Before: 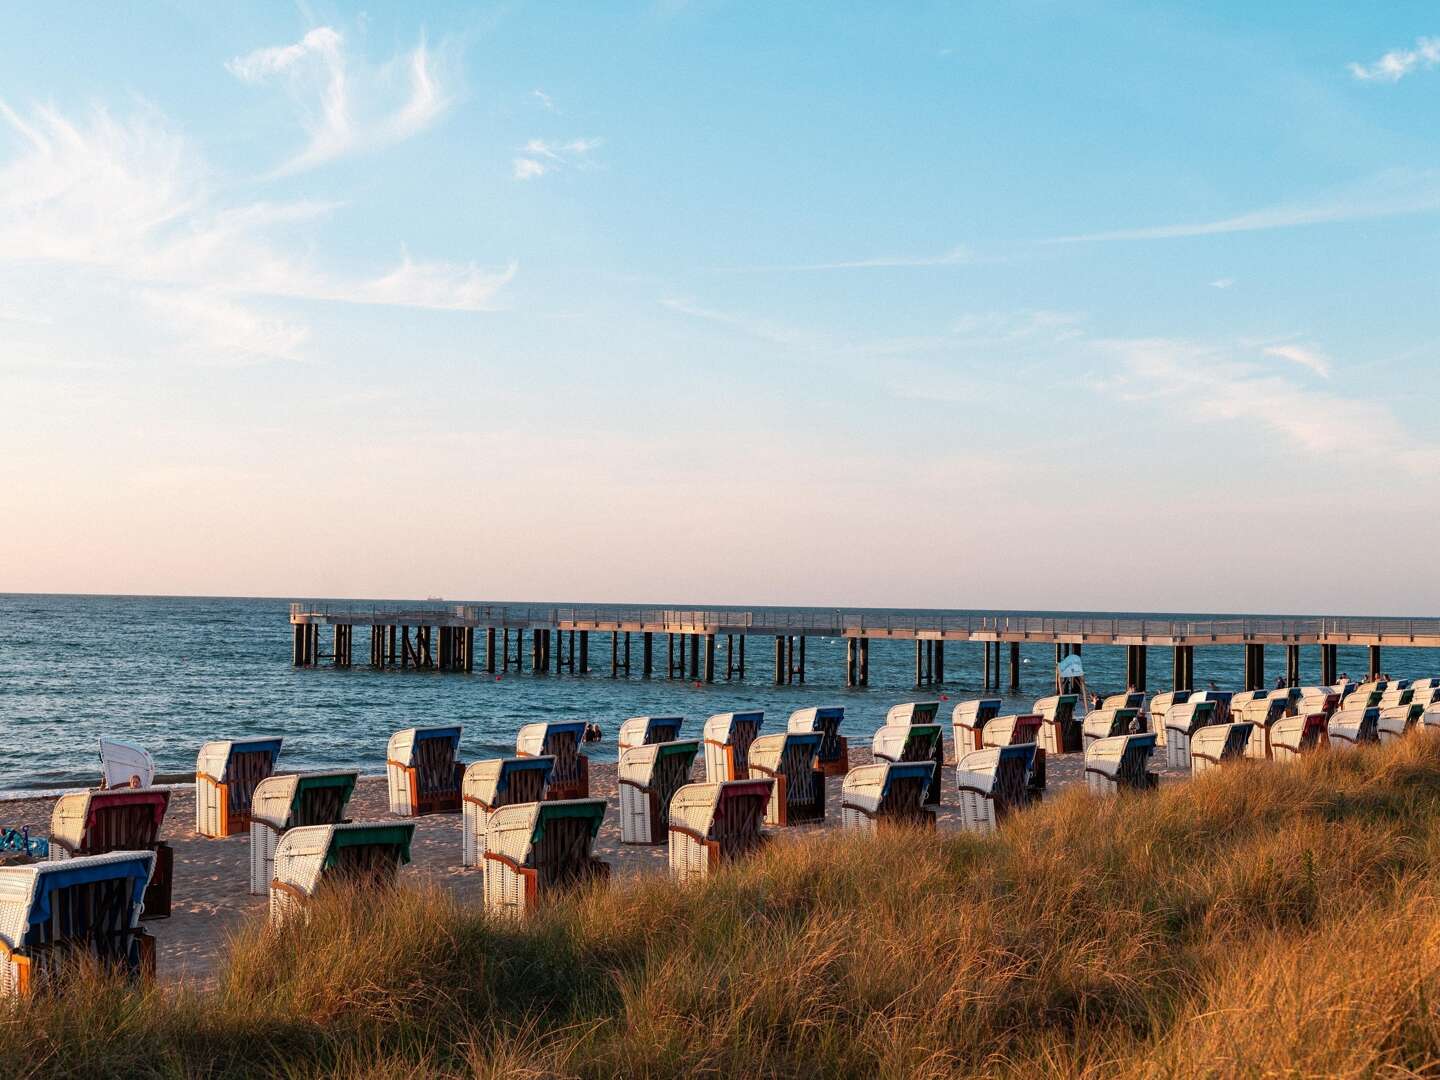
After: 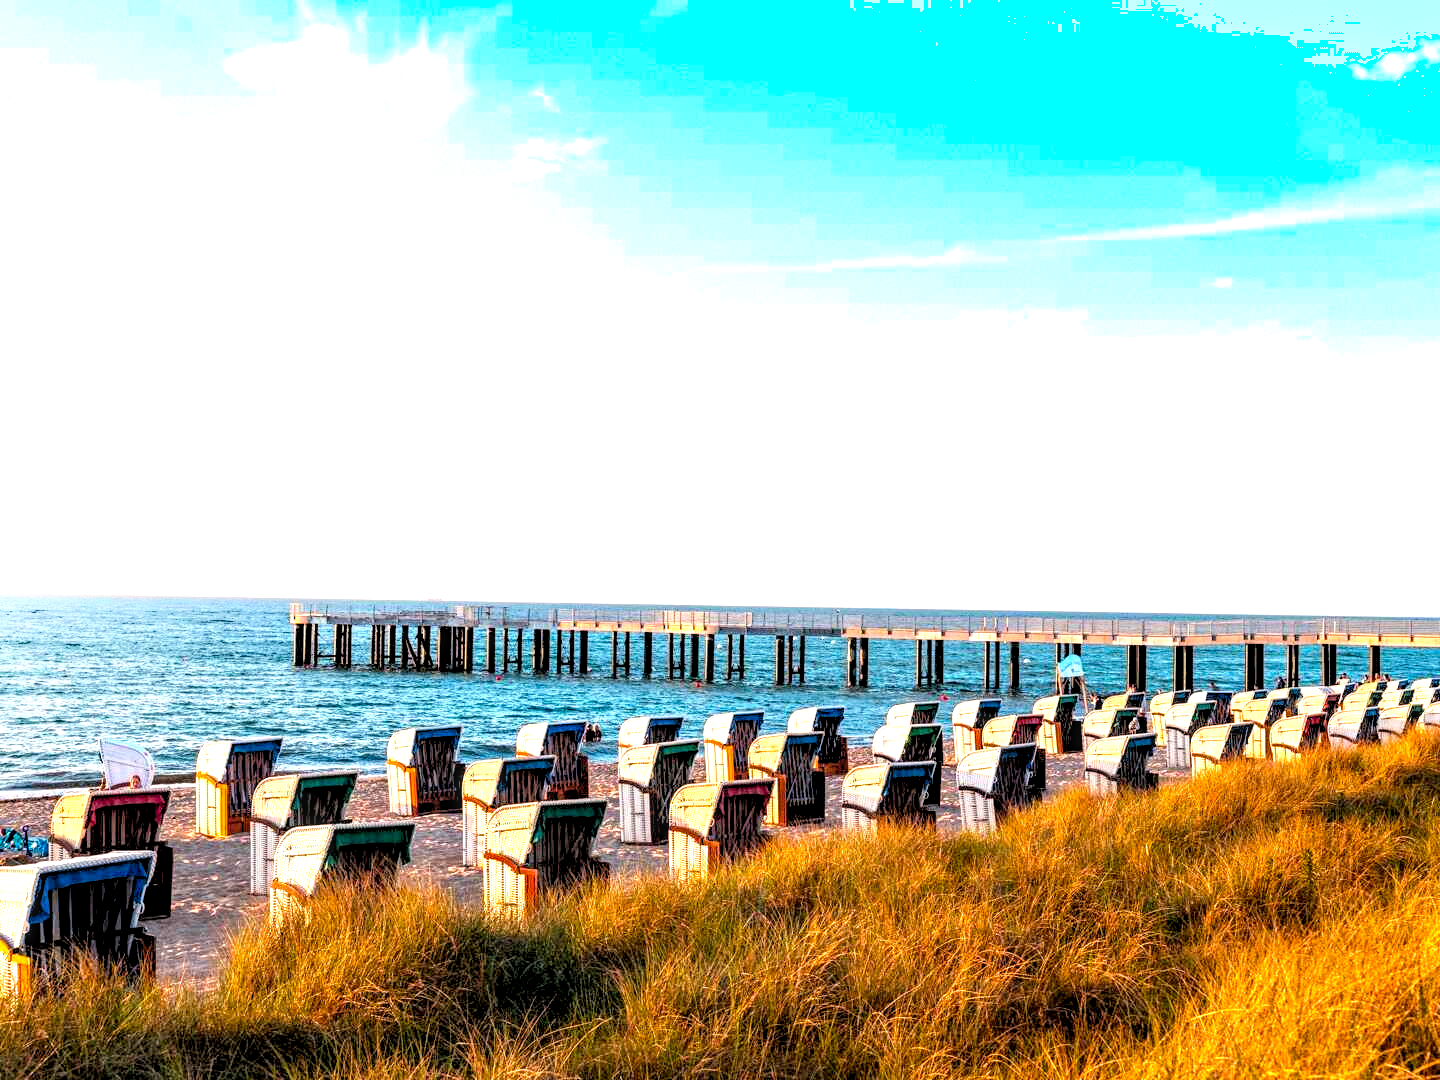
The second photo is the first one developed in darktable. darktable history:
exposure: black level correction 0, exposure 0.9 EV, compensate highlight preservation false
shadows and highlights: shadows -24.28, highlights 49.77, soften with gaussian
color balance rgb: linear chroma grading › global chroma 15%, perceptual saturation grading › global saturation 30%
local contrast: highlights 60%, shadows 60%, detail 160%
rgb levels: levels [[0.013, 0.434, 0.89], [0, 0.5, 1], [0, 0.5, 1]]
